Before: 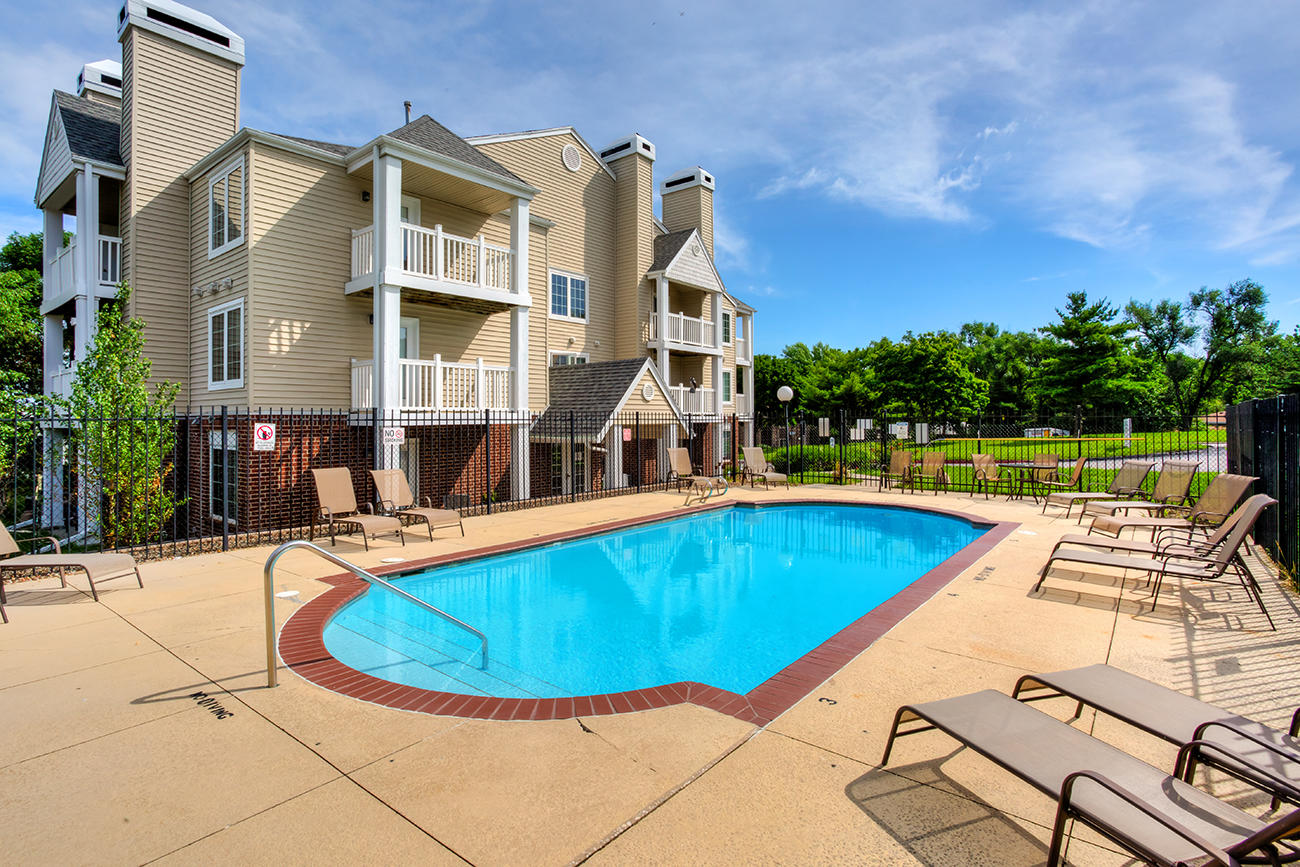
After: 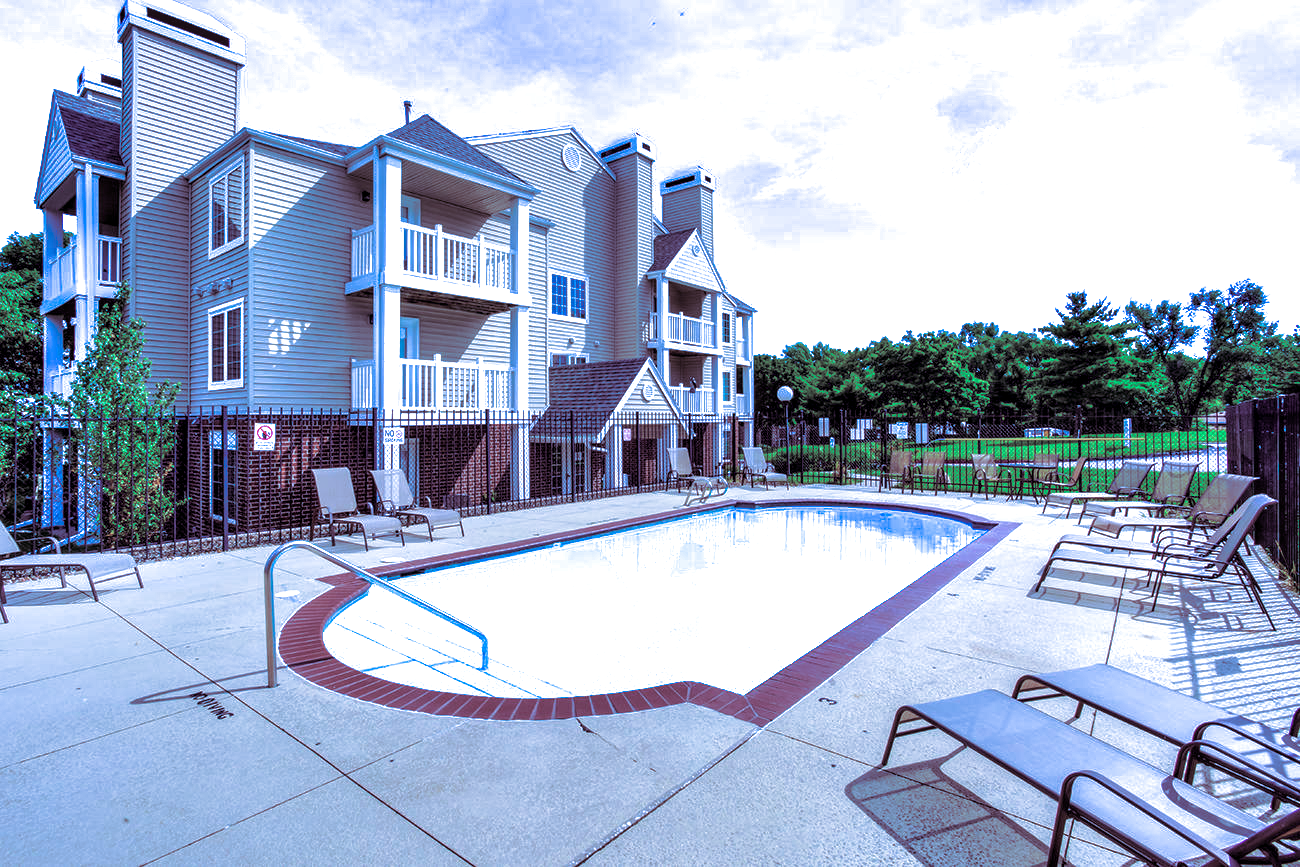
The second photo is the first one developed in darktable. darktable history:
color calibration: illuminant as shot in camera, x 0.462, y 0.419, temperature 2651.64 K
split-toning: shadows › hue 316.8°, shadows › saturation 0.47, highlights › hue 201.6°, highlights › saturation 0, balance -41.97, compress 28.01%
local contrast: on, module defaults
